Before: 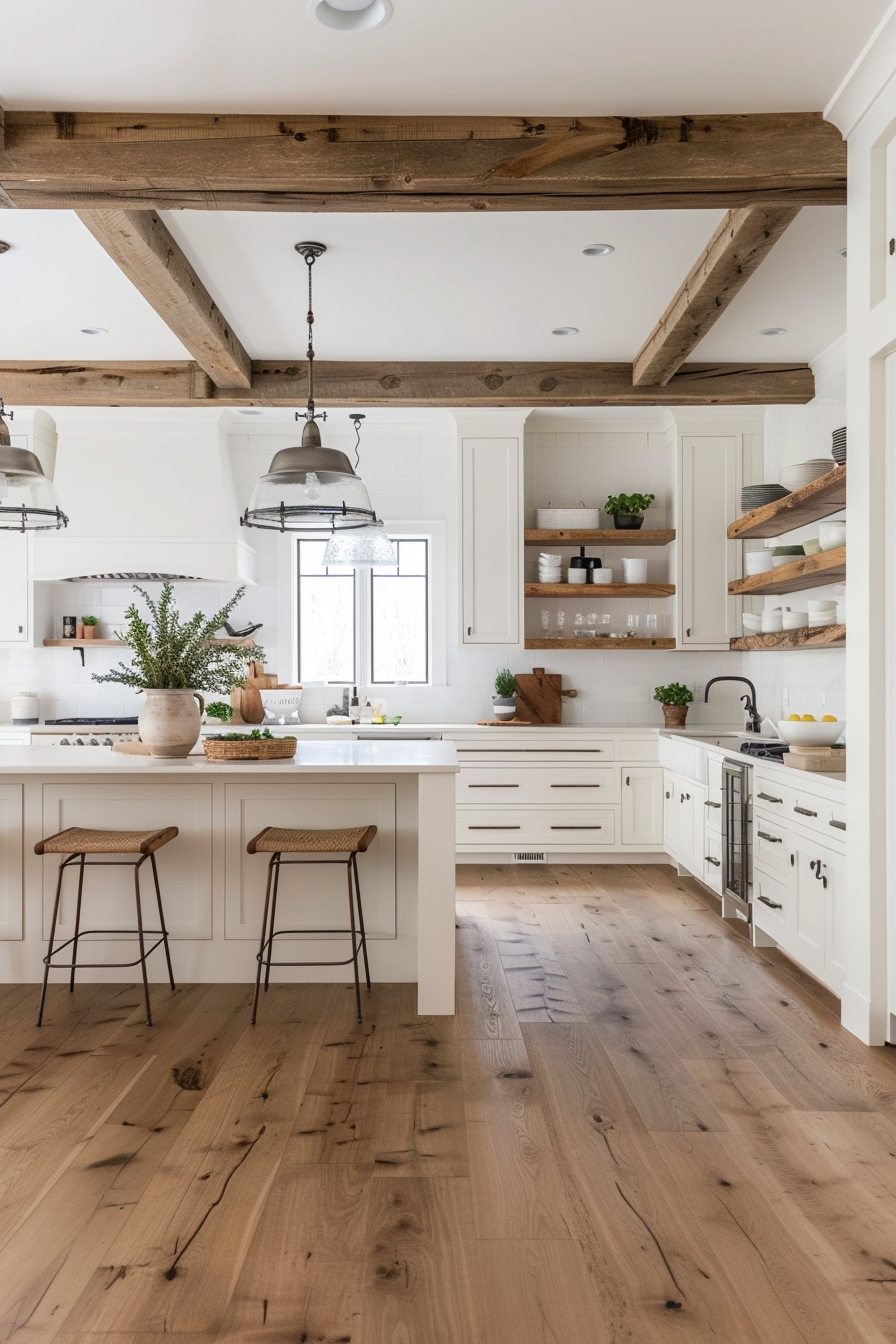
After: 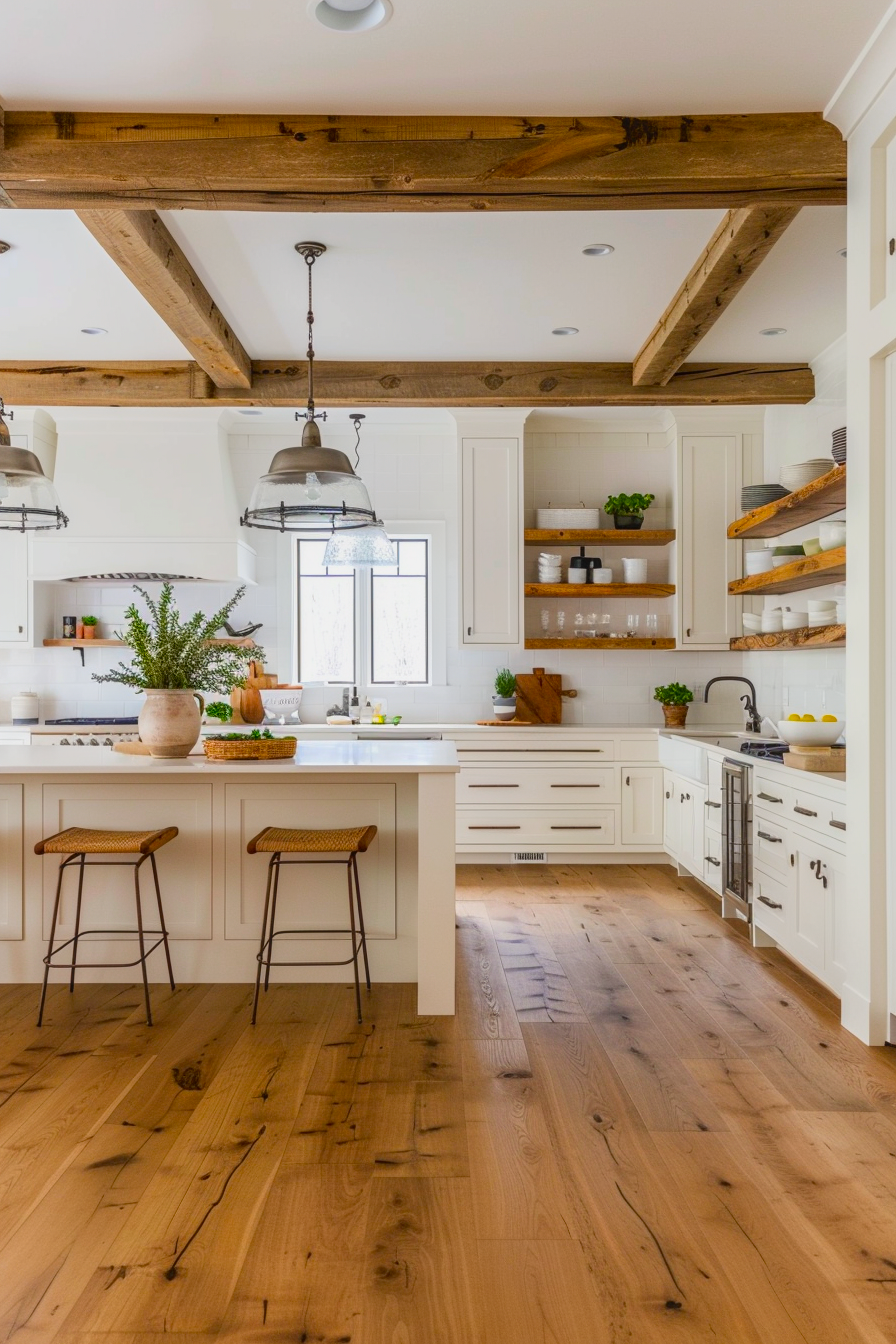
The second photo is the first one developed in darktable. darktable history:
local contrast: on, module defaults
lowpass: radius 0.1, contrast 0.85, saturation 1.1, unbound 0
color balance rgb: linear chroma grading › global chroma 15%, perceptual saturation grading › global saturation 30%
color contrast: green-magenta contrast 1.1, blue-yellow contrast 1.1, unbound 0
